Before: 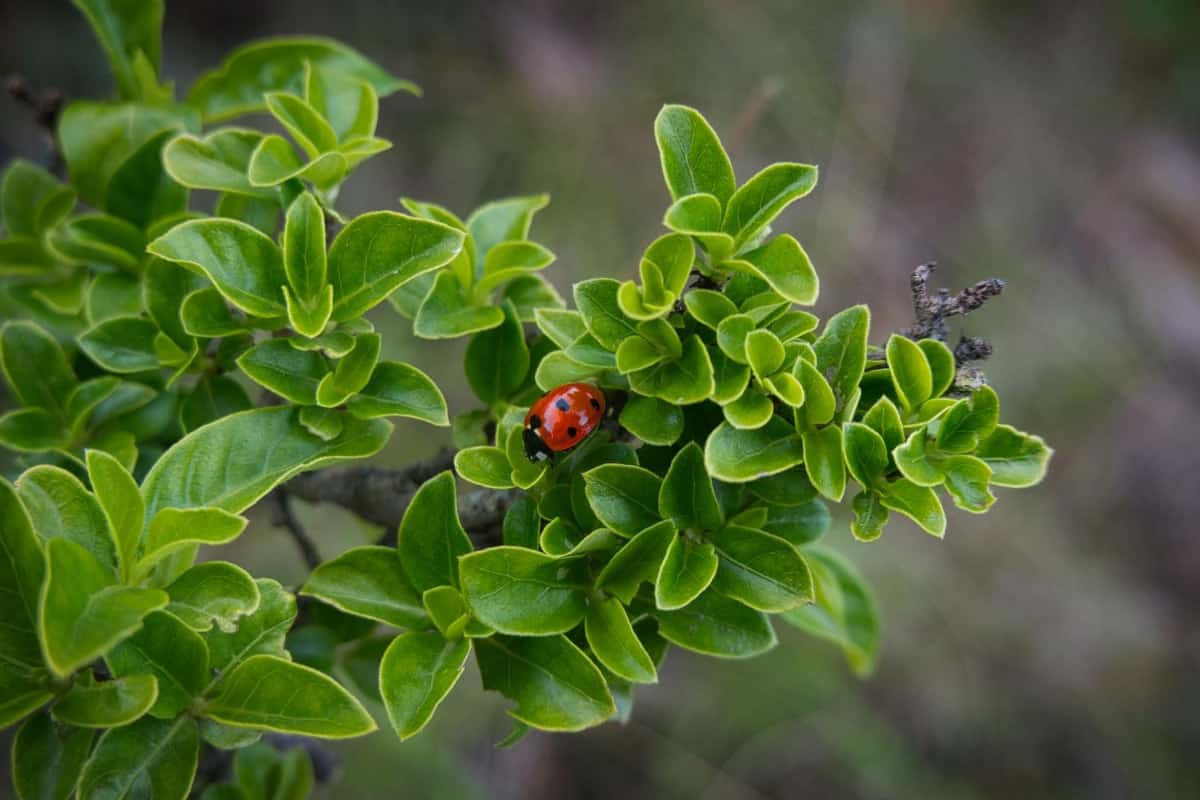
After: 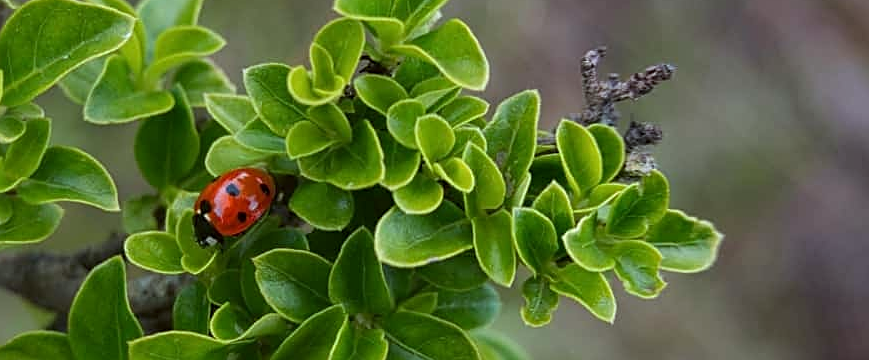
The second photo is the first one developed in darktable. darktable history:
crop and rotate: left 27.513%, top 27.105%, bottom 27.826%
color correction: highlights a* -2.85, highlights b* -2.26, shadows a* 2.32, shadows b* 2.63
sharpen: on, module defaults
